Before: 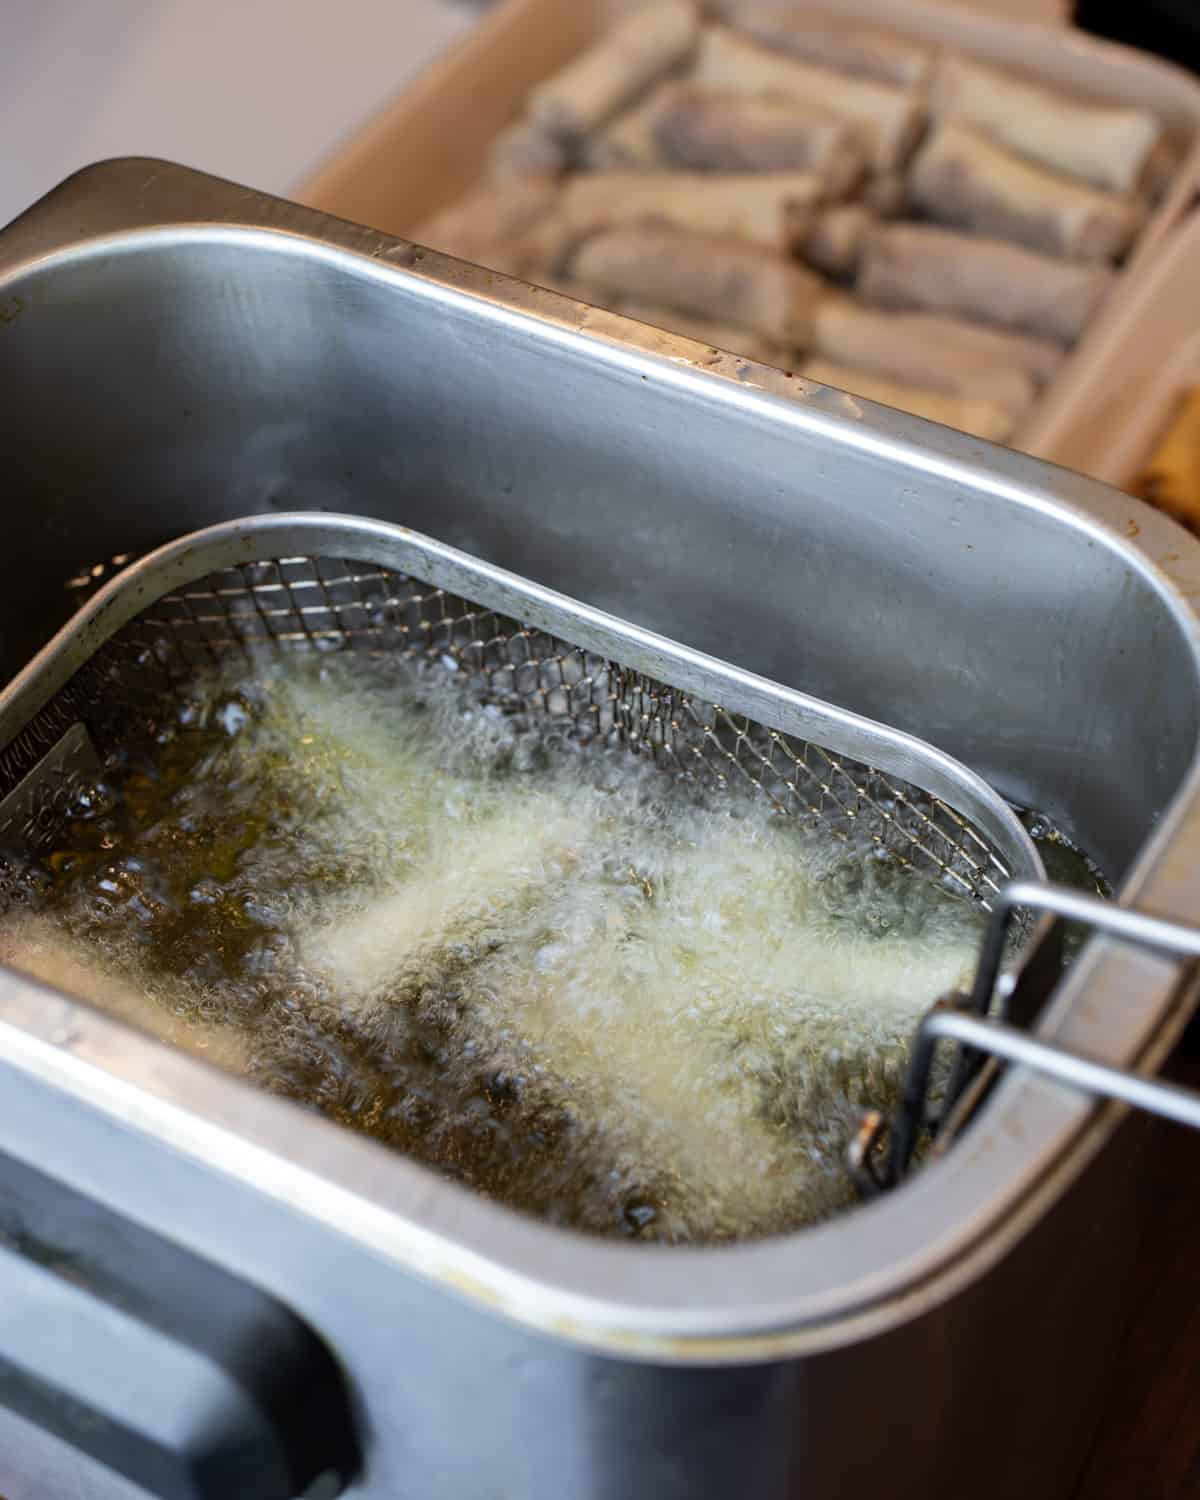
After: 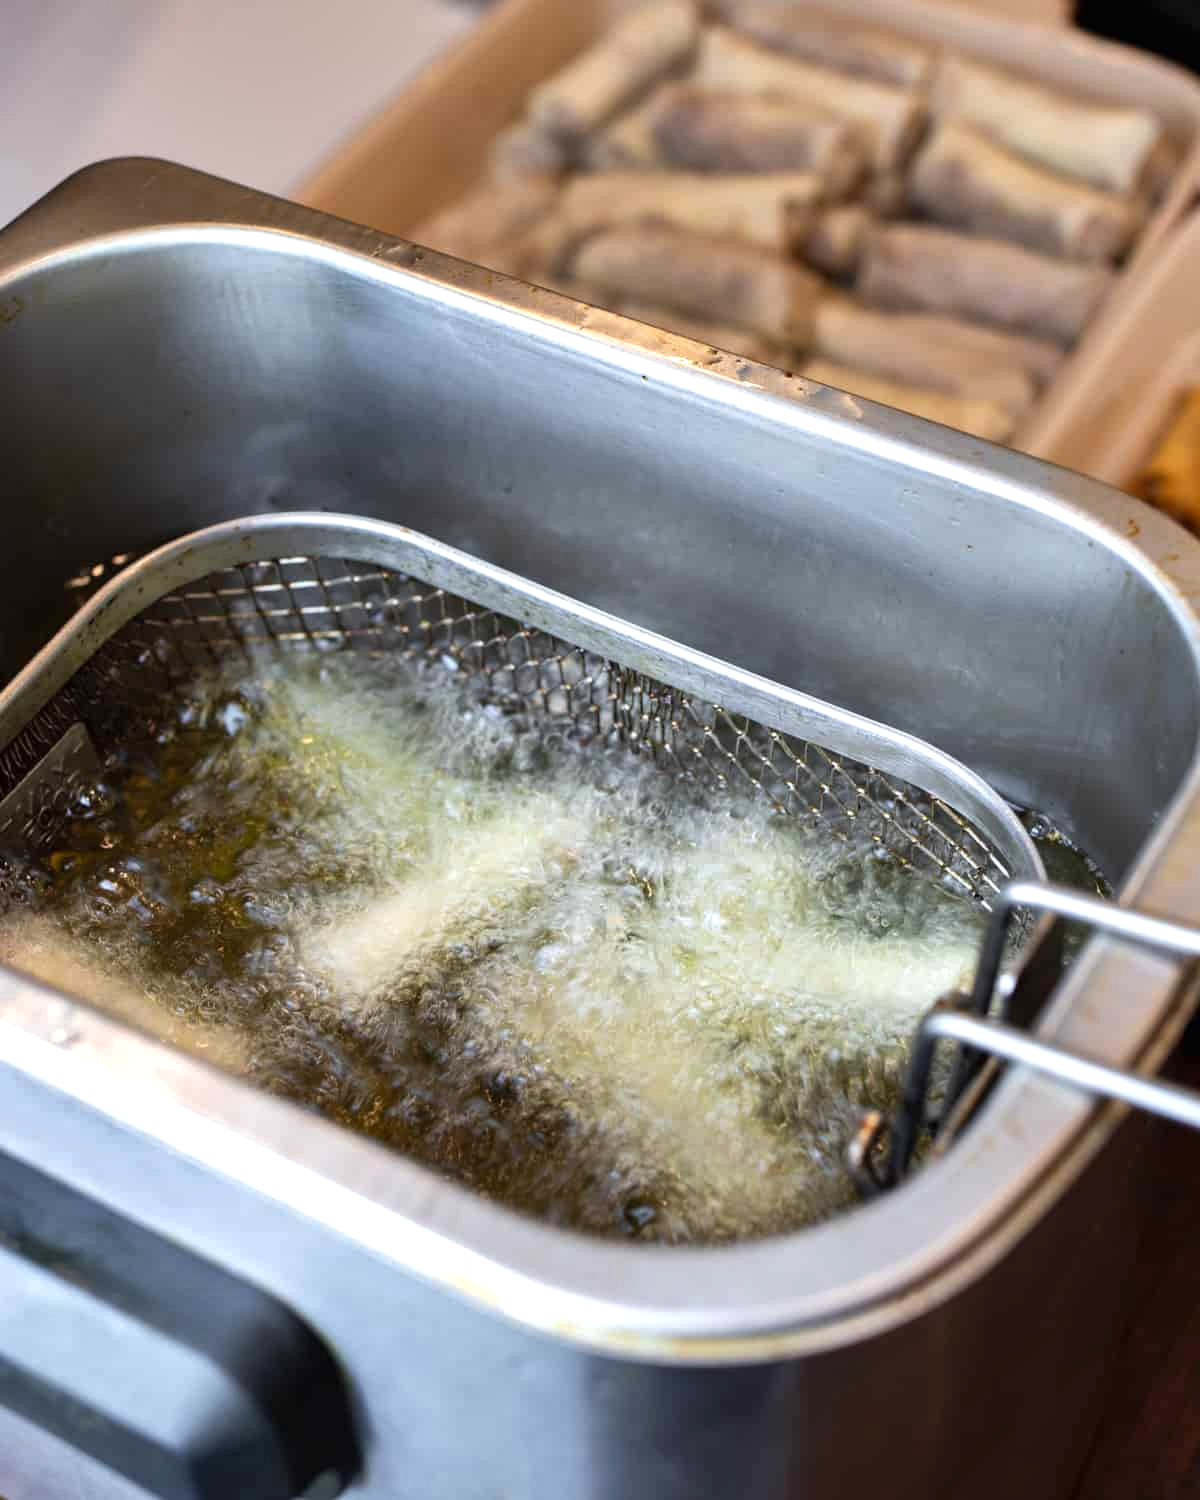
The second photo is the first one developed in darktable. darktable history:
shadows and highlights: radius 107.4, shadows 24.01, highlights -58.1, low approximation 0.01, soften with gaussian
exposure: black level correction 0, exposure 0.498 EV, compensate exposure bias true, compensate highlight preservation false
